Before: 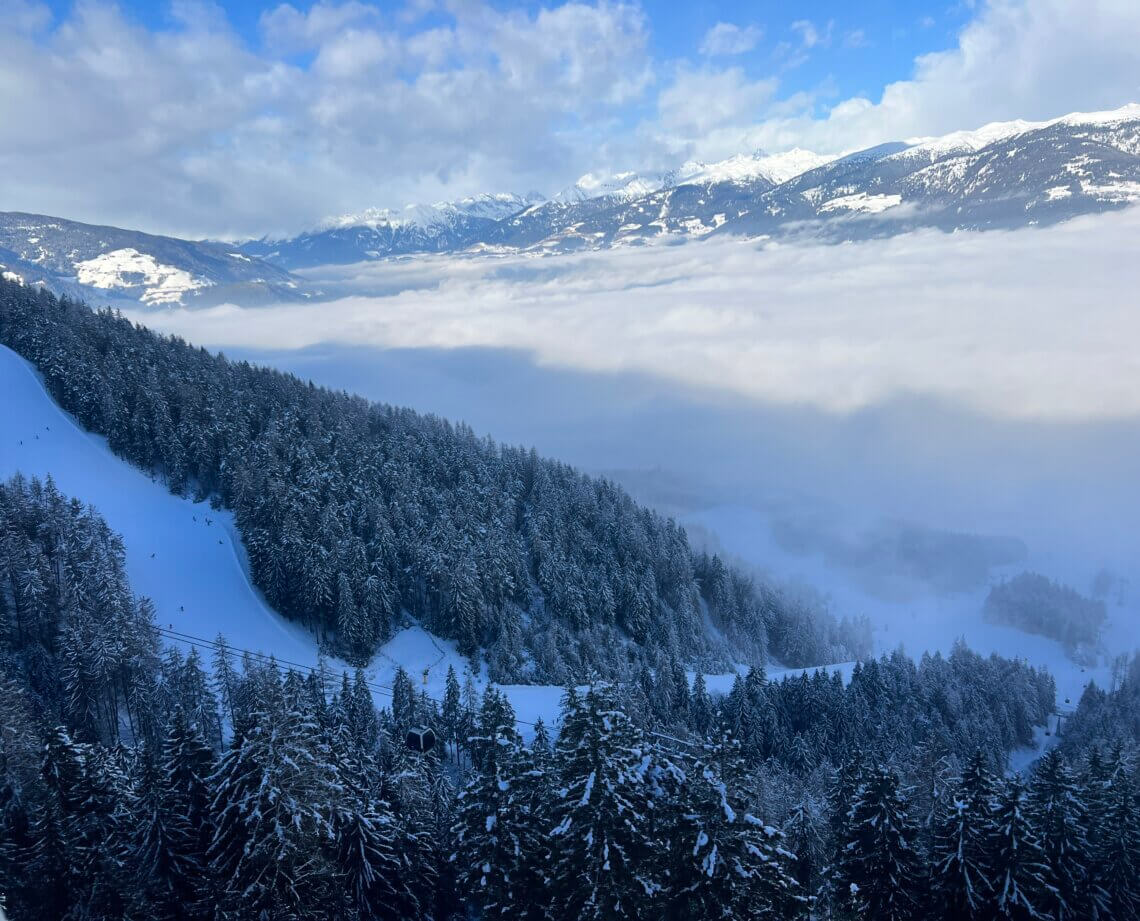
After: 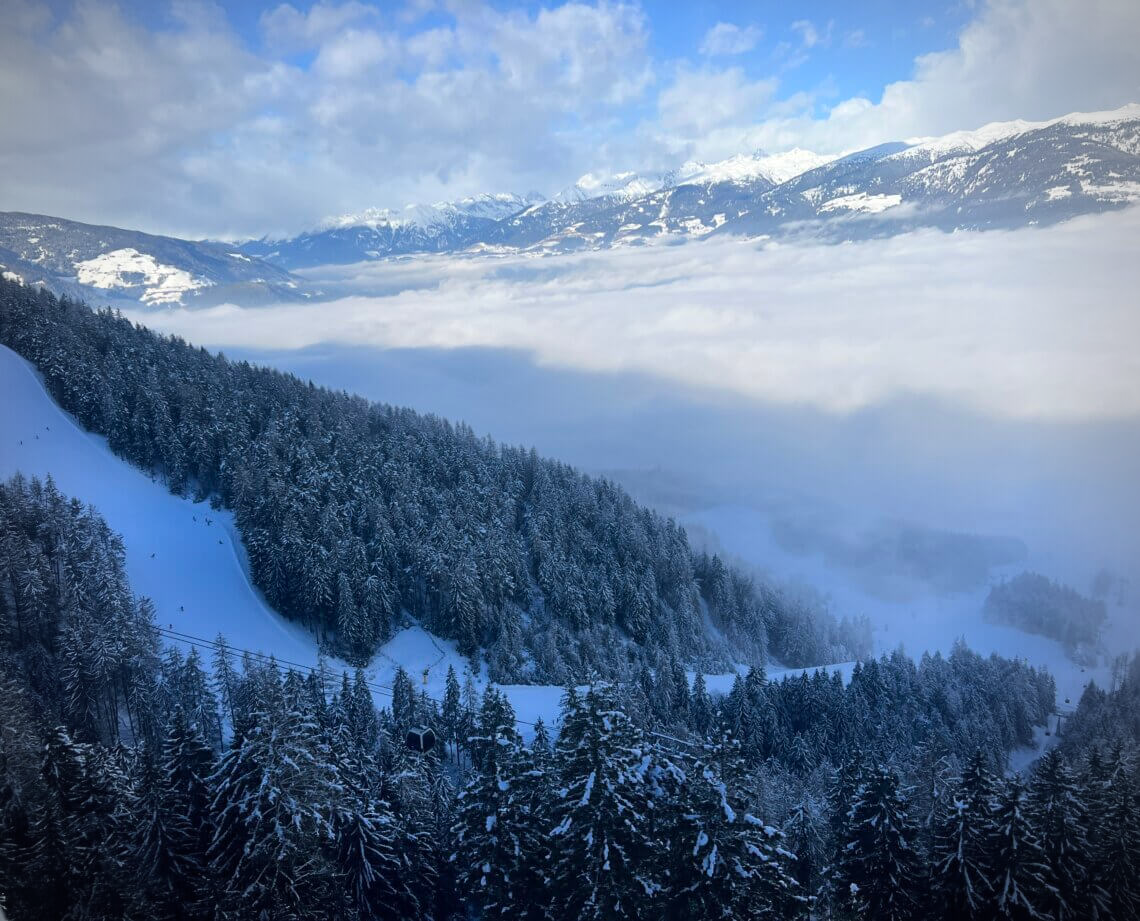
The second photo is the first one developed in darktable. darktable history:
shadows and highlights: radius 93.07, shadows -14.46, white point adjustment 0.23, highlights 31.48, compress 48.23%, highlights color adjustment 52.79%, soften with gaussian
vignetting: on, module defaults
